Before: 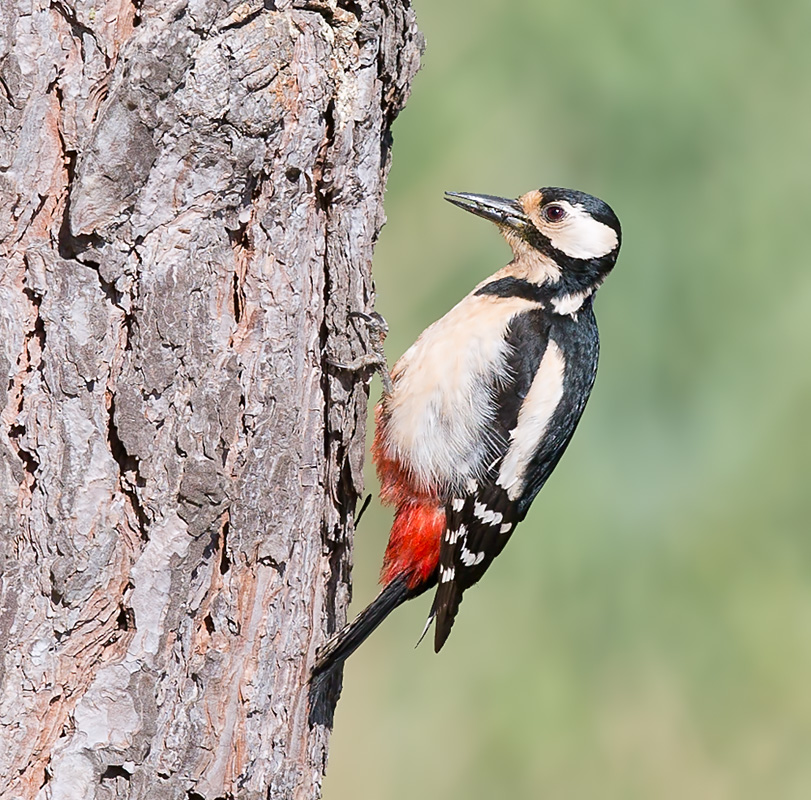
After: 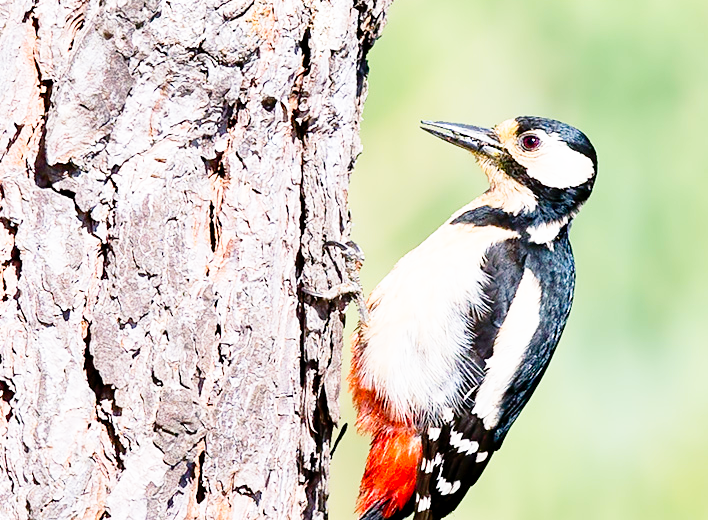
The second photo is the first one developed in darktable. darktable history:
base curve: curves: ch0 [(0, 0) (0.012, 0.01) (0.073, 0.168) (0.31, 0.711) (0.645, 0.957) (1, 1)], preserve colors none
color balance rgb: shadows lift › chroma 4.288%, shadows lift › hue 254.32°, global offset › luminance -0.515%, perceptual saturation grading › global saturation 19.581%
crop: left 2.997%, top 8.942%, right 9.663%, bottom 25.987%
